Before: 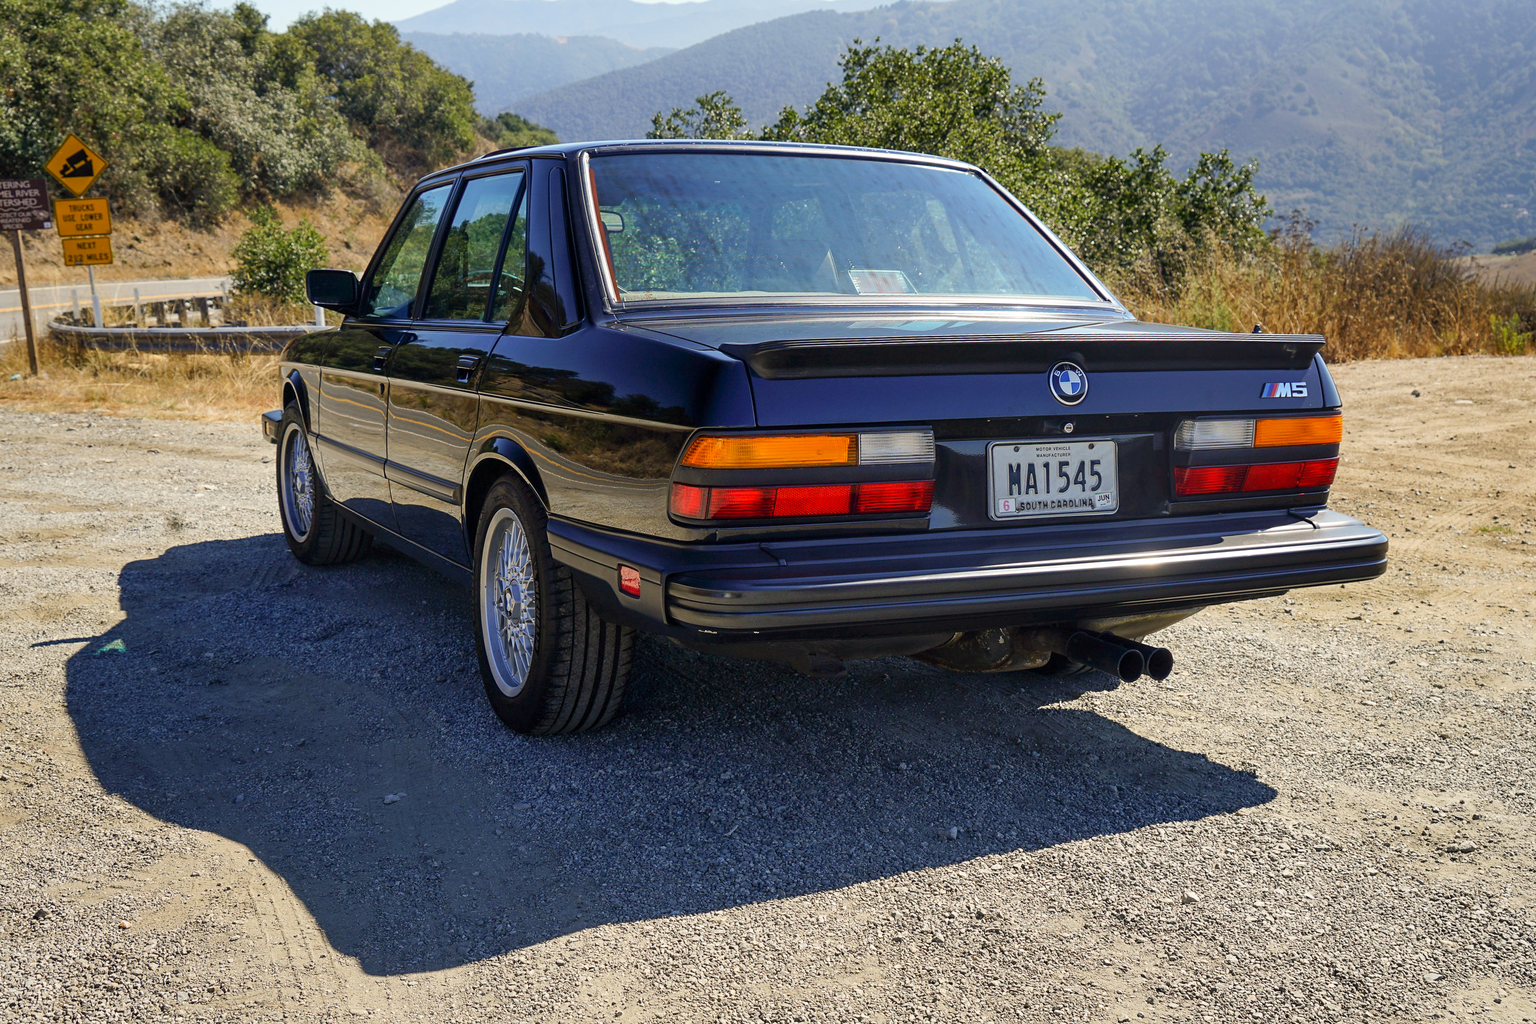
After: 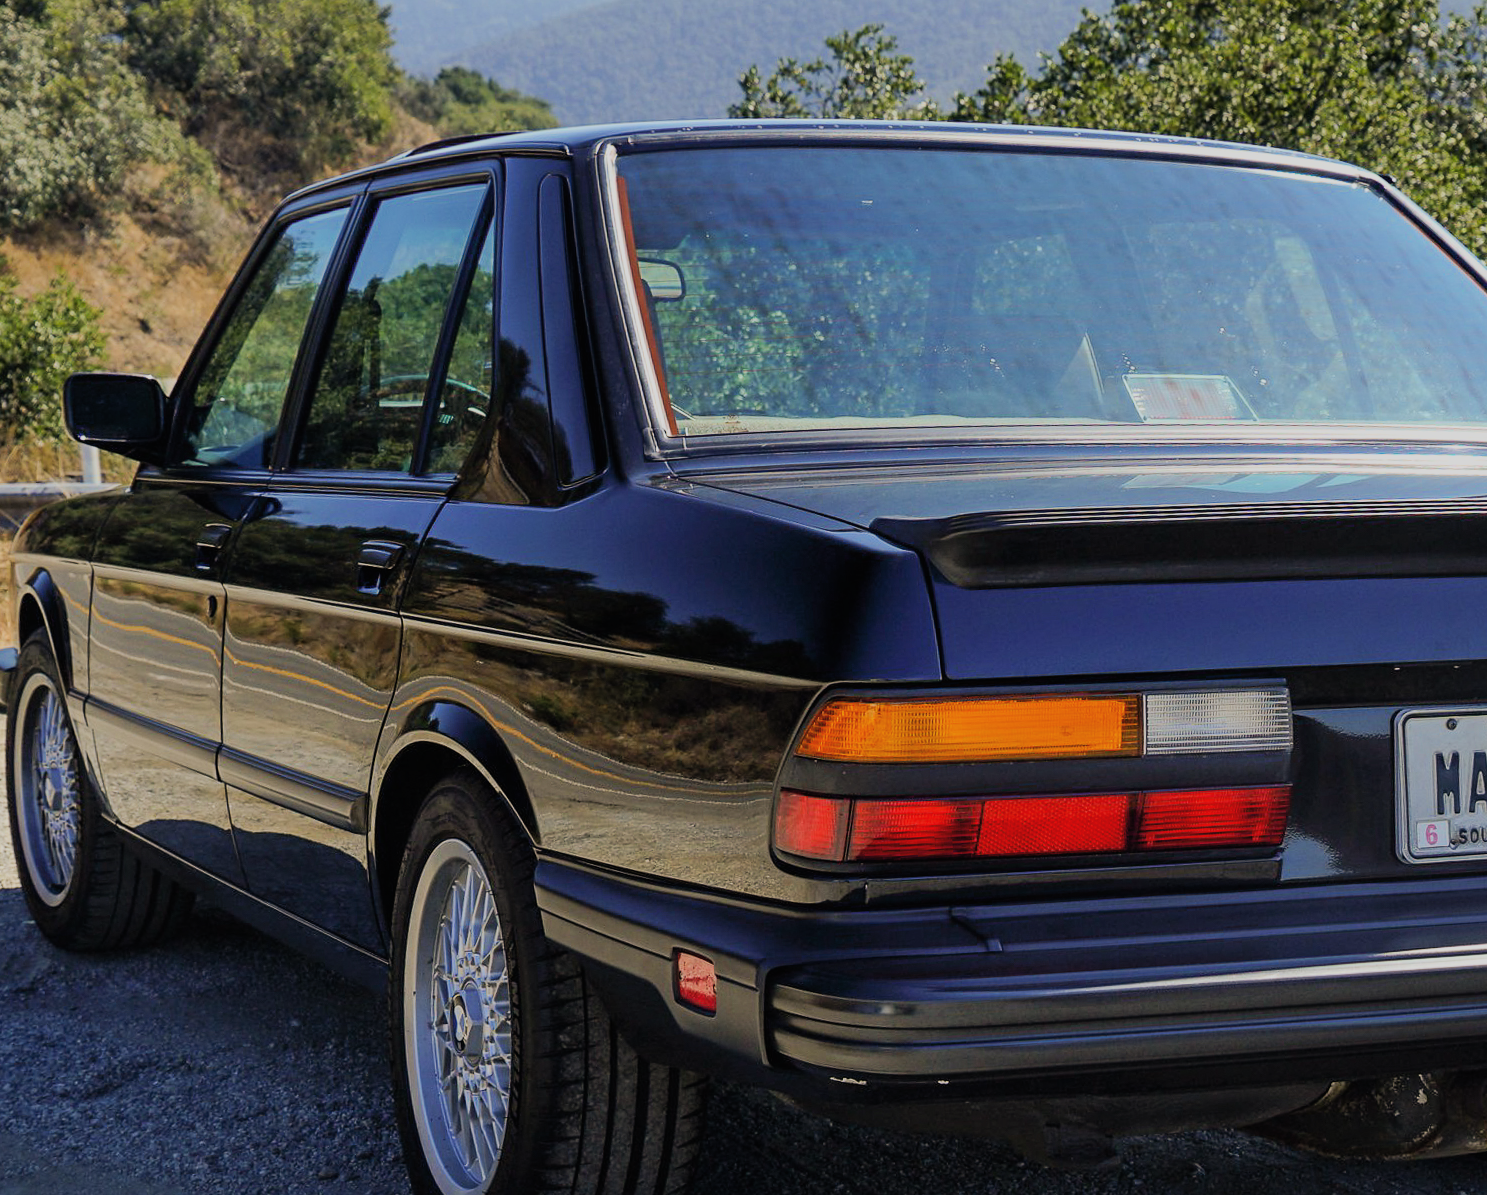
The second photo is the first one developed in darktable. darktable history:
filmic rgb: black relative exposure -7.65 EV, white relative exposure 4.56 EV, hardness 3.61, color science v6 (2022)
crop: left 17.814%, top 7.653%, right 32.619%, bottom 32.589%
exposure: black level correction -0.004, exposure 0.055 EV, compensate exposure bias true, compensate highlight preservation false
